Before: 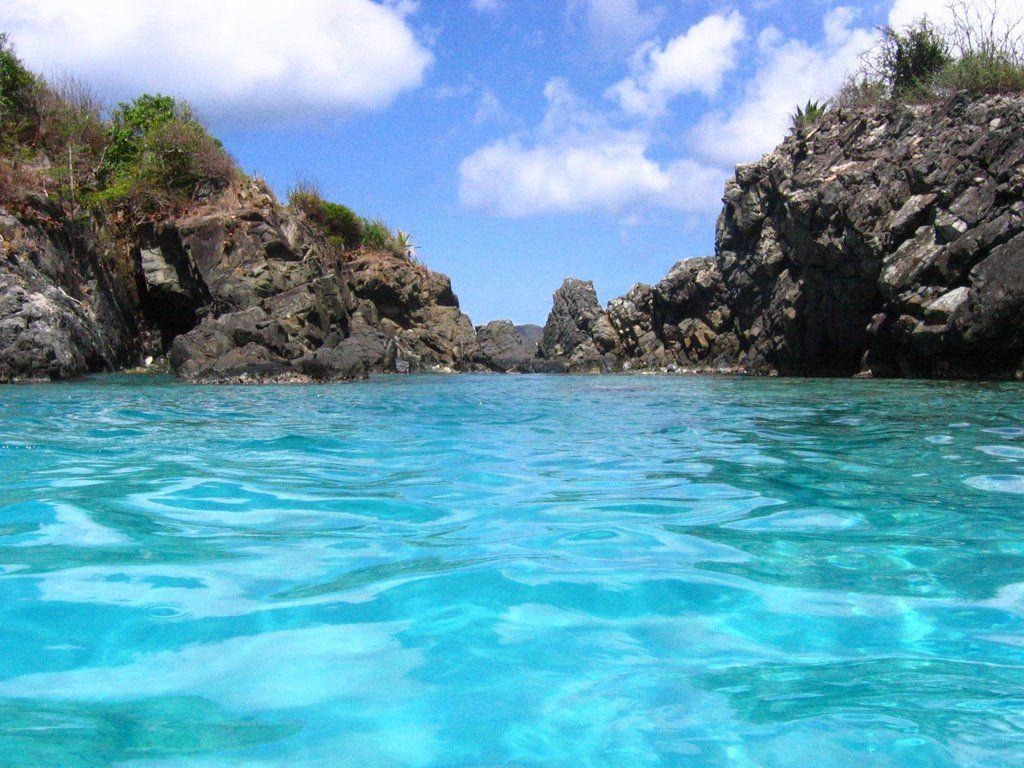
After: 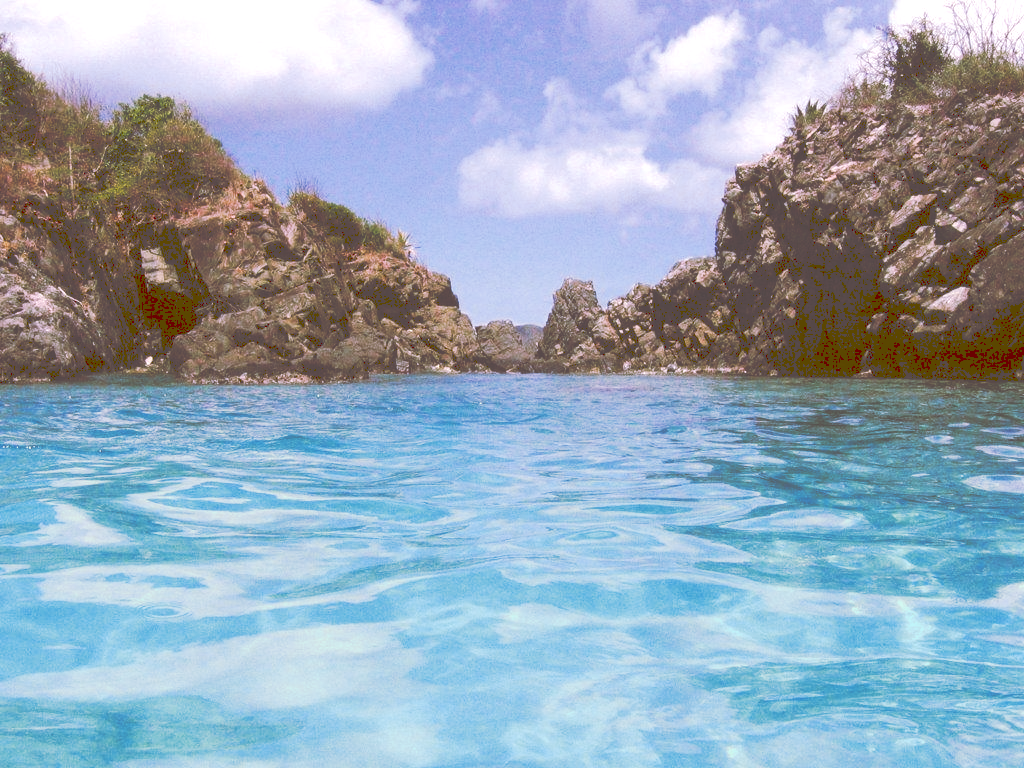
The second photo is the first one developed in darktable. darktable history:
tone curve: curves: ch0 [(0, 0) (0.003, 0.301) (0.011, 0.302) (0.025, 0.307) (0.044, 0.313) (0.069, 0.316) (0.1, 0.322) (0.136, 0.325) (0.177, 0.341) (0.224, 0.358) (0.277, 0.386) (0.335, 0.429) (0.399, 0.486) (0.468, 0.556) (0.543, 0.644) (0.623, 0.728) (0.709, 0.796) (0.801, 0.854) (0.898, 0.908) (1, 1)], preserve colors none
color look up table: target L [90.58, 82.55, 83.01, 74.12, 62.75, 63.44, 52.94, 53.59, 38.5, 37.43, 14.5, 200.95, 103.4, 80.14, 70.04, 68.74, 66.08, 64.06, 59.84, 49.48, 45.39, 41.72, 40.76, 33.93, 27.64, 30.2, 16.65, 14.37, 90.56, 79.01, 76.2, 66.08, 71.2, 57.39, 58.99, 43.47, 48.35, 51.6, 45.71, 34.95, 15.33, 11.05, 89.15, 84.09, 63.38, 62.14, 62.8, 29.93, 6.64], target a [-5.392, -52.37, -0.136, -42.15, -34.43, -0.798, -14.75, -26.08, -25.39, -4.722, 4.432, 0, 0, 33.89, 48.01, 32.78, 42.95, 32.44, 19.37, 67.88, 73.76, 43.09, 33.1, 47.45, 57.45, 12.5, 51.82, 43.79, 14.73, 17, 38.52, 12.45, 59.9, 9.519, 76.03, 72.02, 53.75, 24.33, 26.51, 61.72, 23.16, 38.46, -8.823, -29.51, -14.45, -0.038, -5.353, -7.761, 26.61], target b [83.23, 54, 33.43, 14.73, 68.49, 70.17, 29.88, 5.953, 65.52, 63.72, 24.3, -0.001, -0.002, 17.43, -1.686, 77.36, 49.6, 38.6, 13.58, 82.31, 11.58, 9.468, 69.45, 55.17, 46.95, 31.26, 27.78, 24.08, -3.957, -8.077, -27.99, -35.25, -37.26, -10.41, -39.91, -7.823, -19.45, -23.39, -75.72, -58.48, -18.33, -38.75, -5.846, -10.23, -38.16, -49.66, -12.29, -0.876, 10.71], num patches 49
